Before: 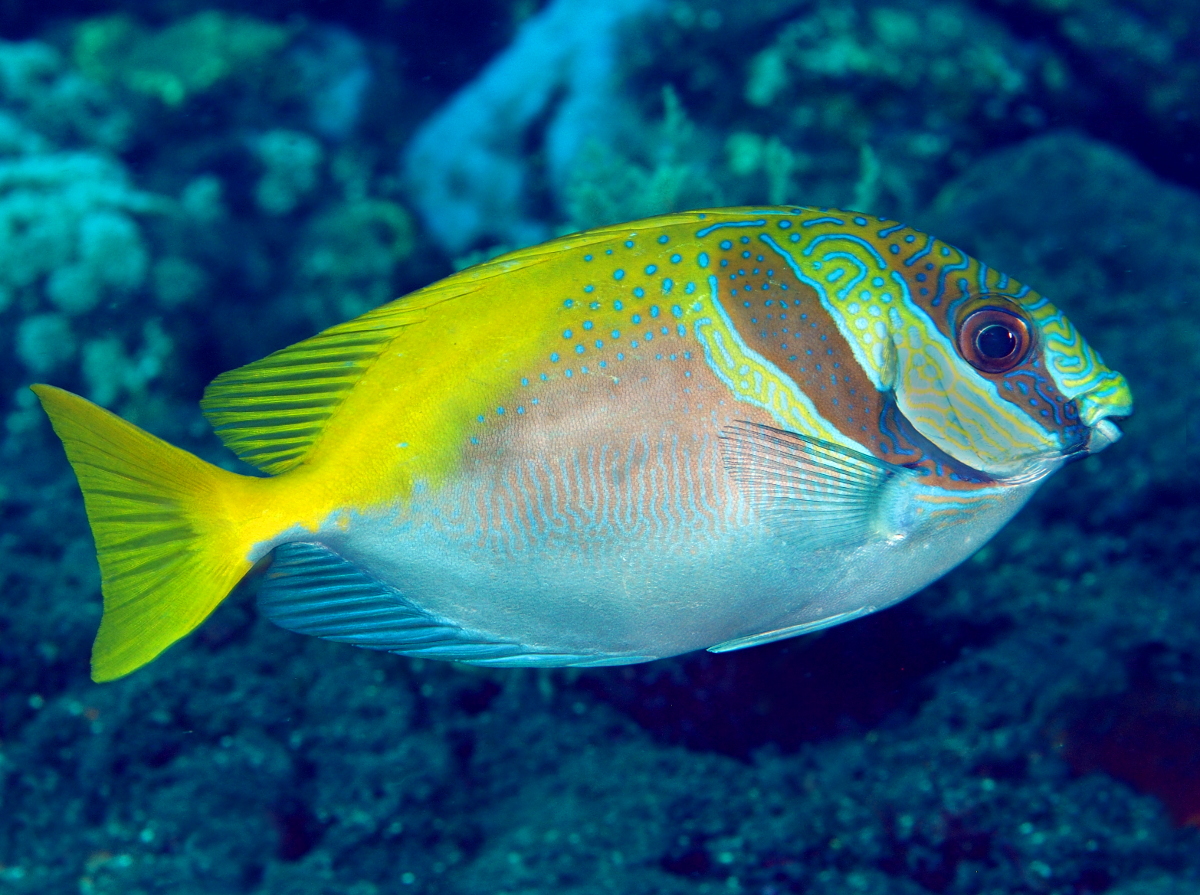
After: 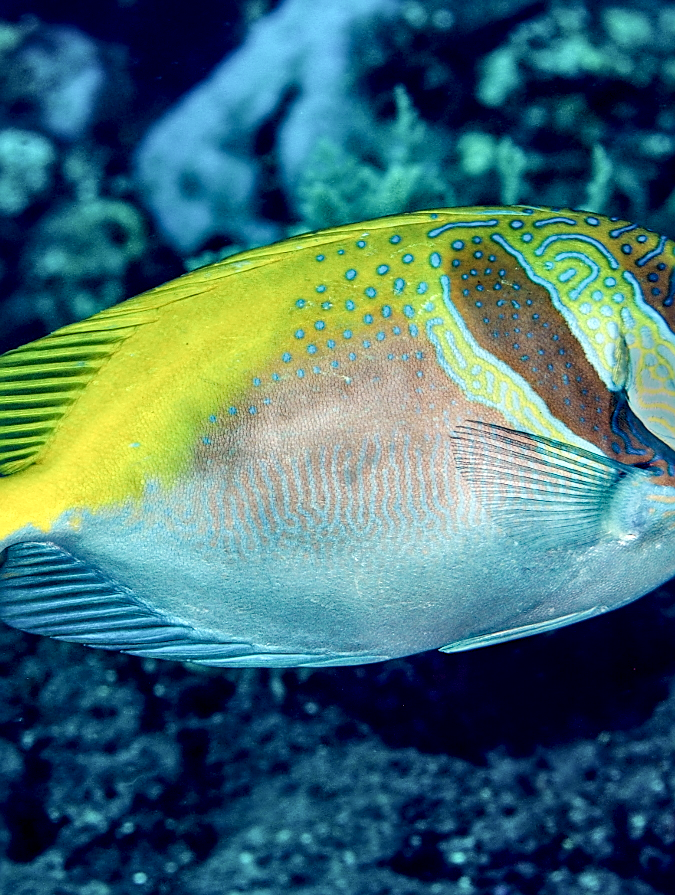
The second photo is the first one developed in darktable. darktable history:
filmic rgb: black relative exposure -7.14 EV, white relative exposure 5.34 EV, hardness 3.03, iterations of high-quality reconstruction 0
sharpen: on, module defaults
exposure: exposure 0.077 EV, compensate highlight preservation false
local contrast: detail 203%
crop and rotate: left 22.351%, right 21.346%
